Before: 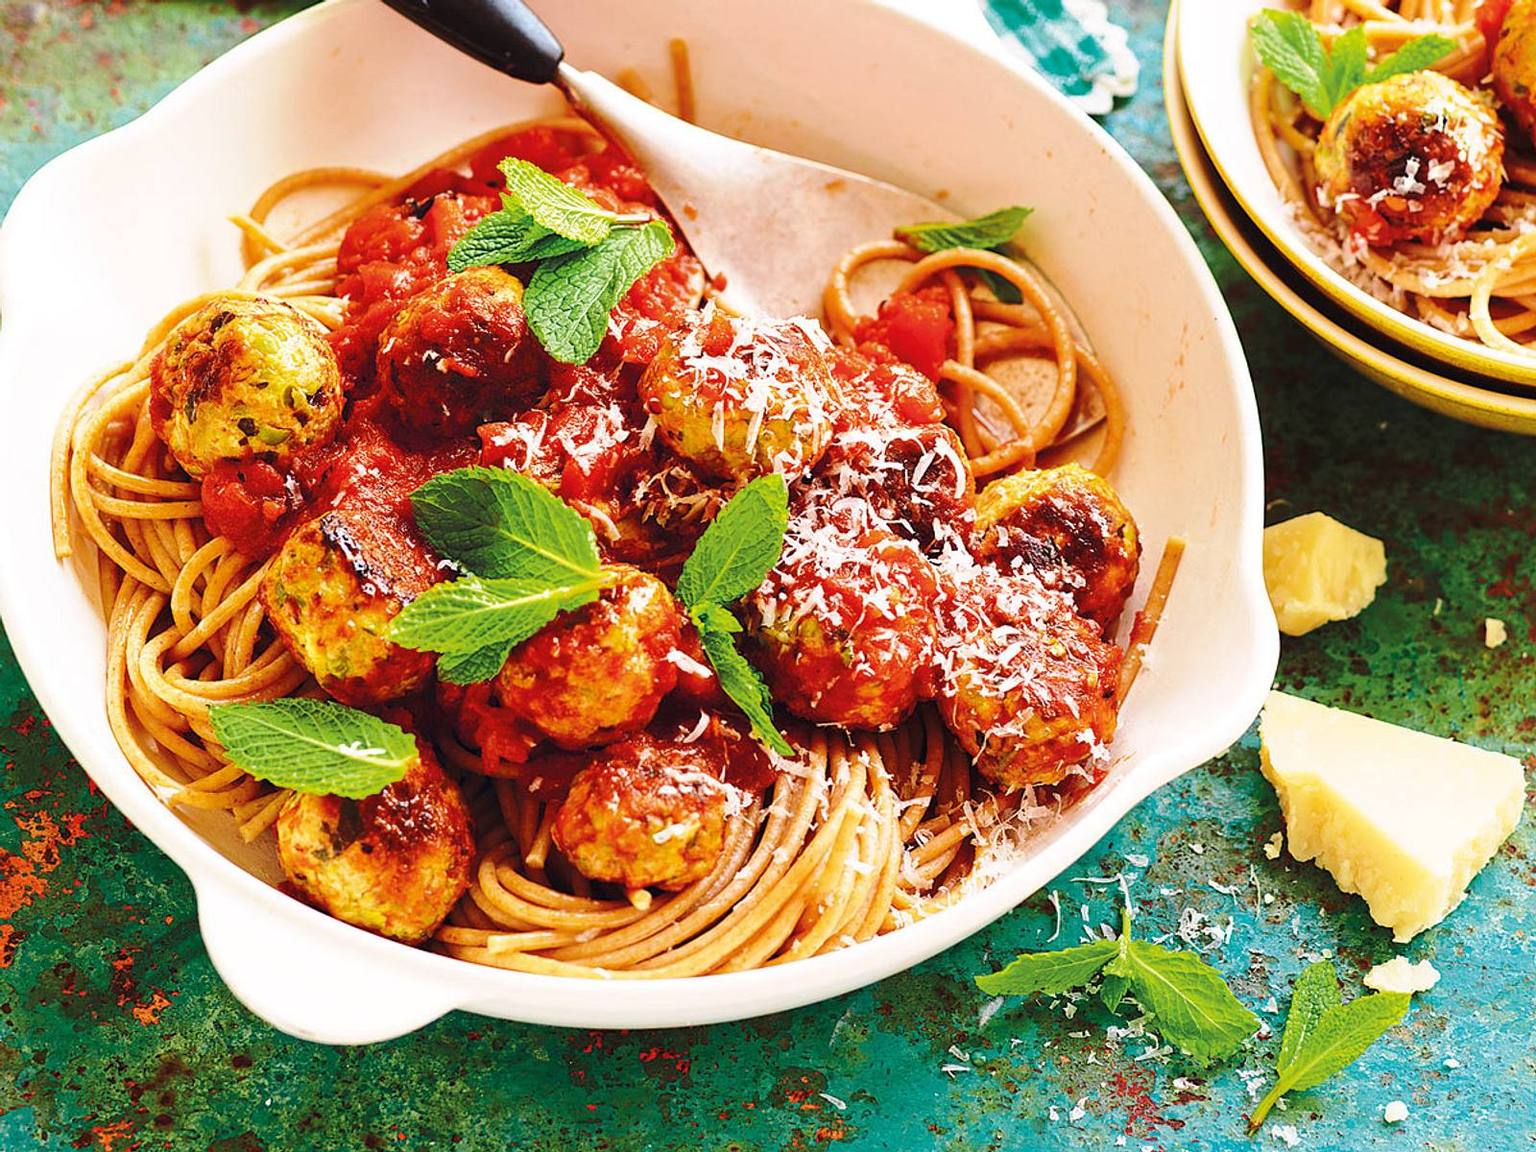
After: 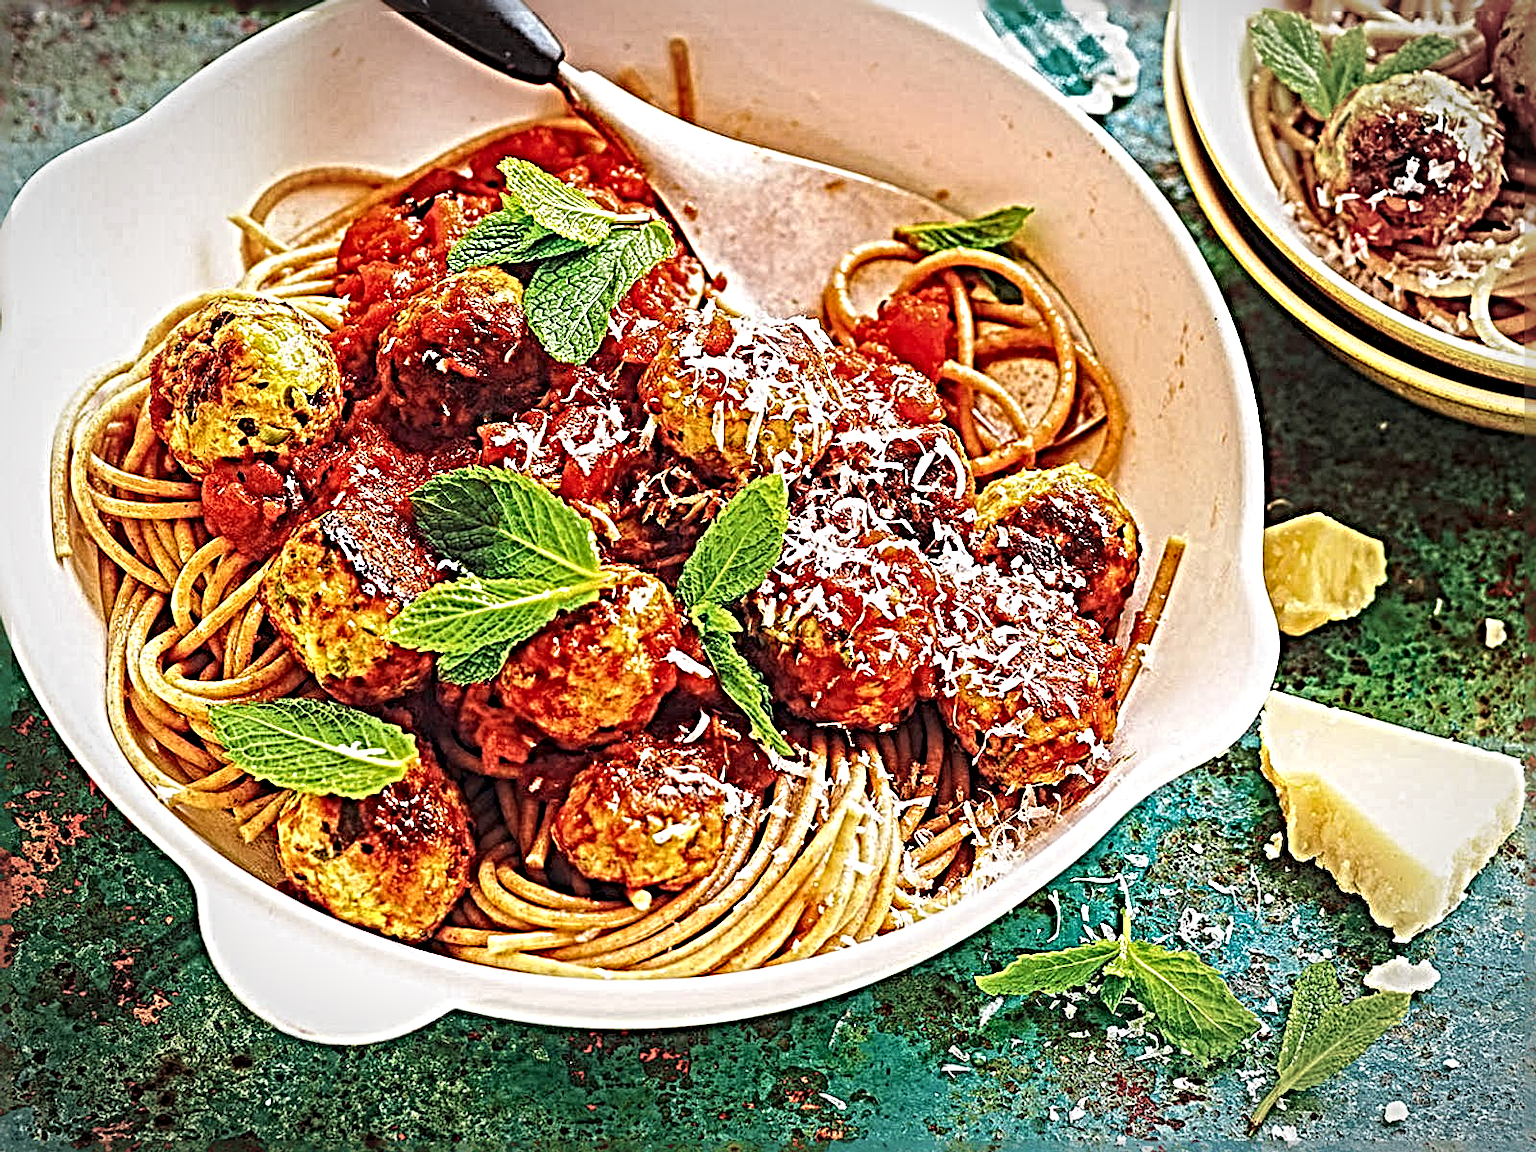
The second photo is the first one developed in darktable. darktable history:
sharpen: radius 6.266, amount 1.792, threshold 0.048
local contrast: highlights 63%, detail 143%, midtone range 0.429
vignetting: automatic ratio true, unbound false
